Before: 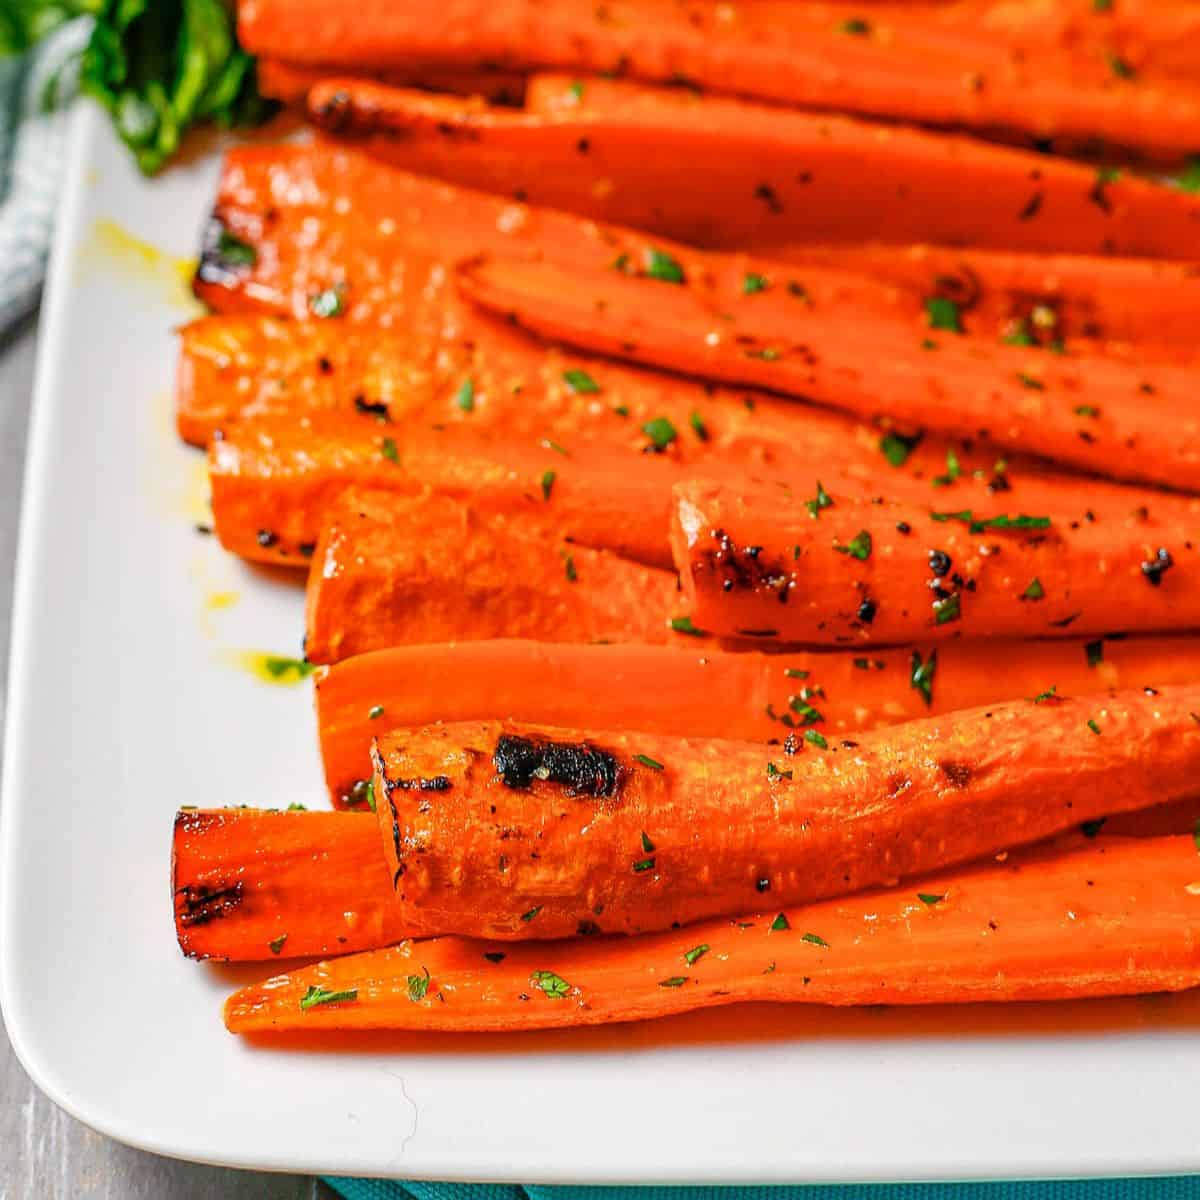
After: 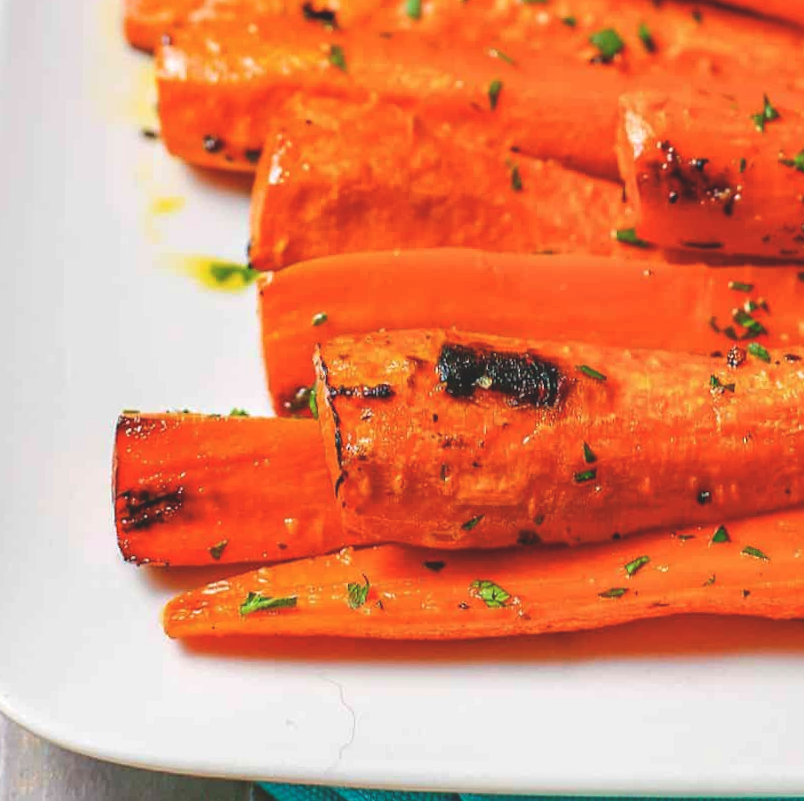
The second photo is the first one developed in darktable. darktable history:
crop and rotate: angle -0.792°, left 3.977%, top 32.33%, right 28.024%
exposure: black level correction -0.016, compensate highlight preservation false
tone equalizer: edges refinement/feathering 500, mask exposure compensation -1.57 EV, preserve details no
velvia: on, module defaults
